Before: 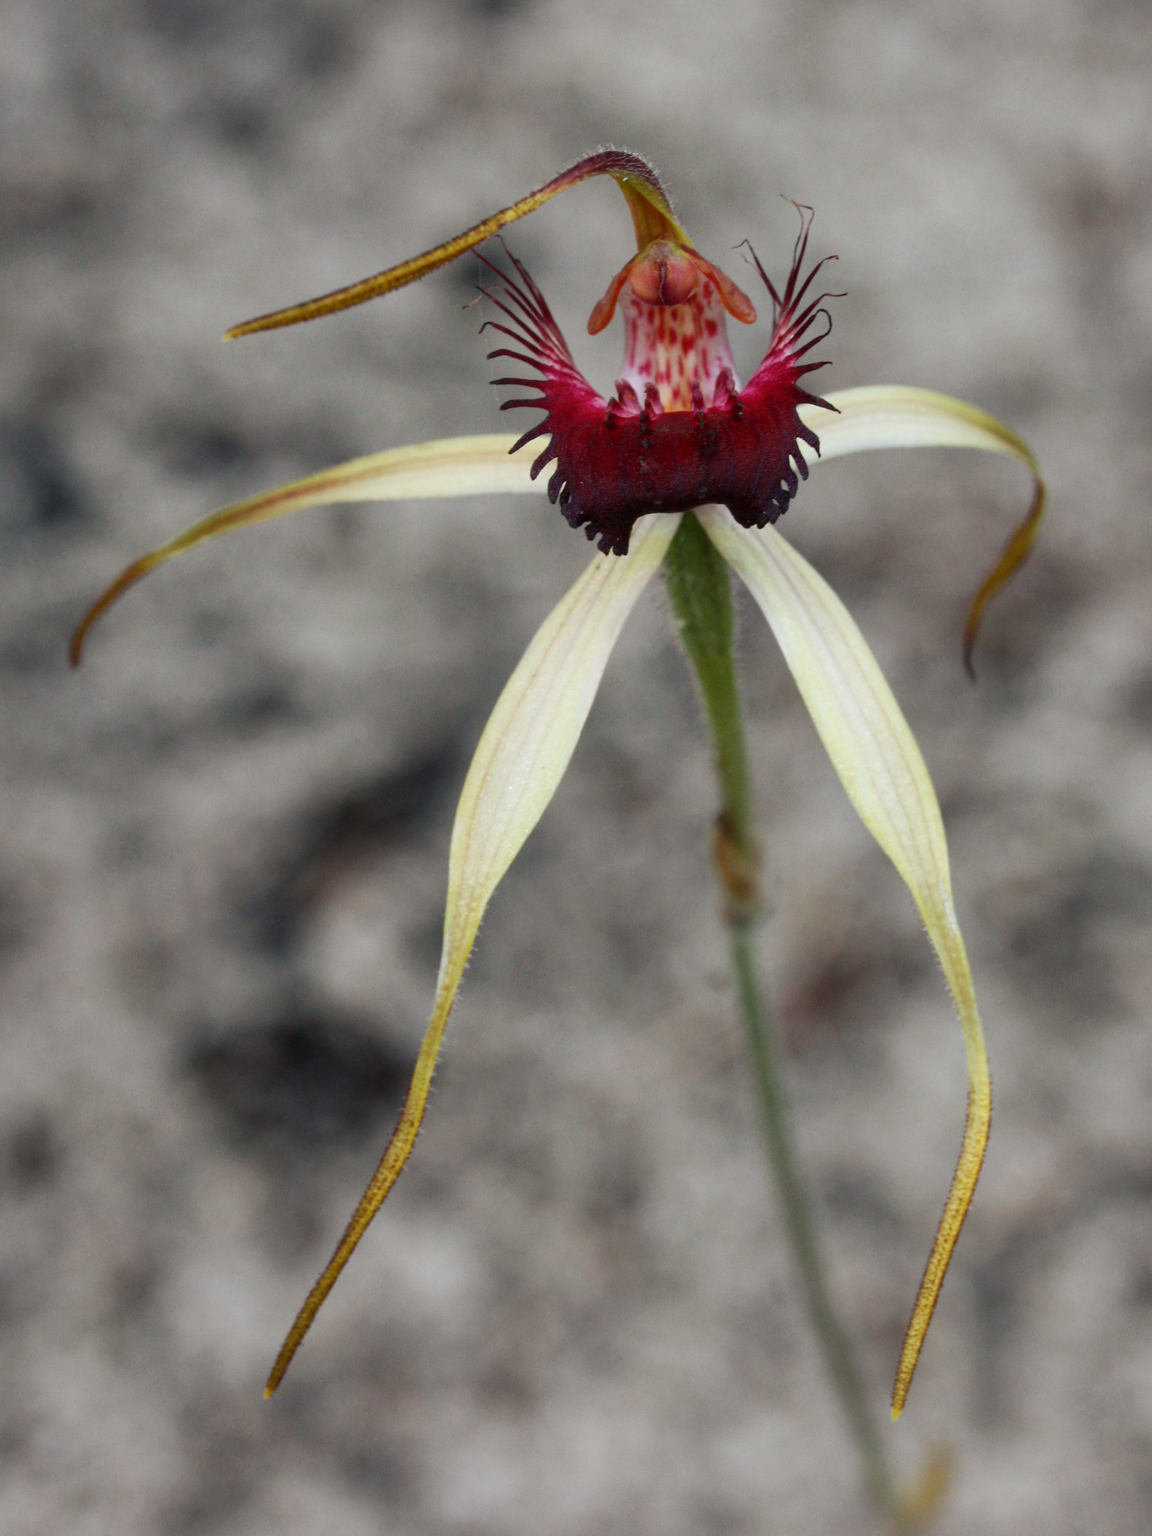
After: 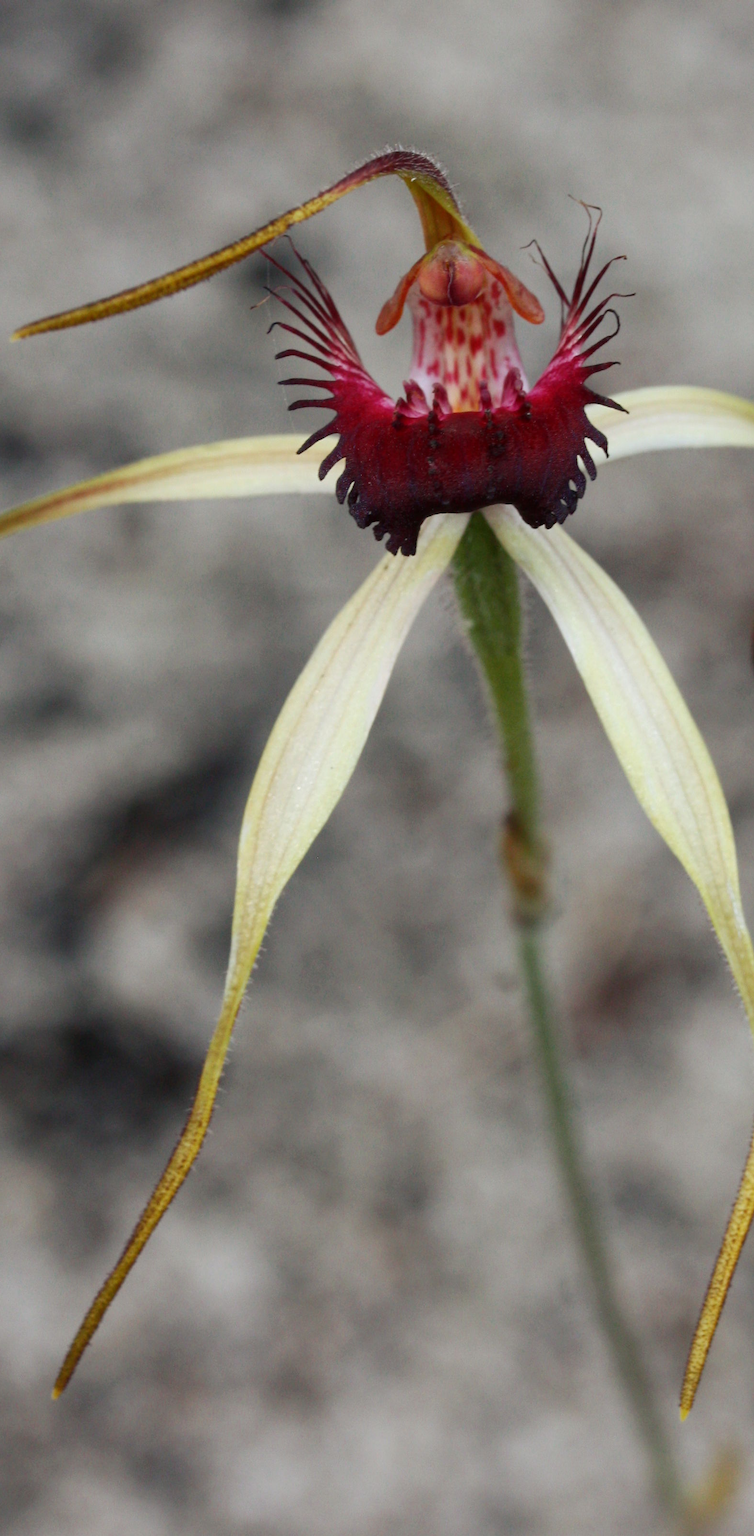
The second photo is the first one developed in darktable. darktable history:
crop and rotate: left 18.427%, right 16.061%
